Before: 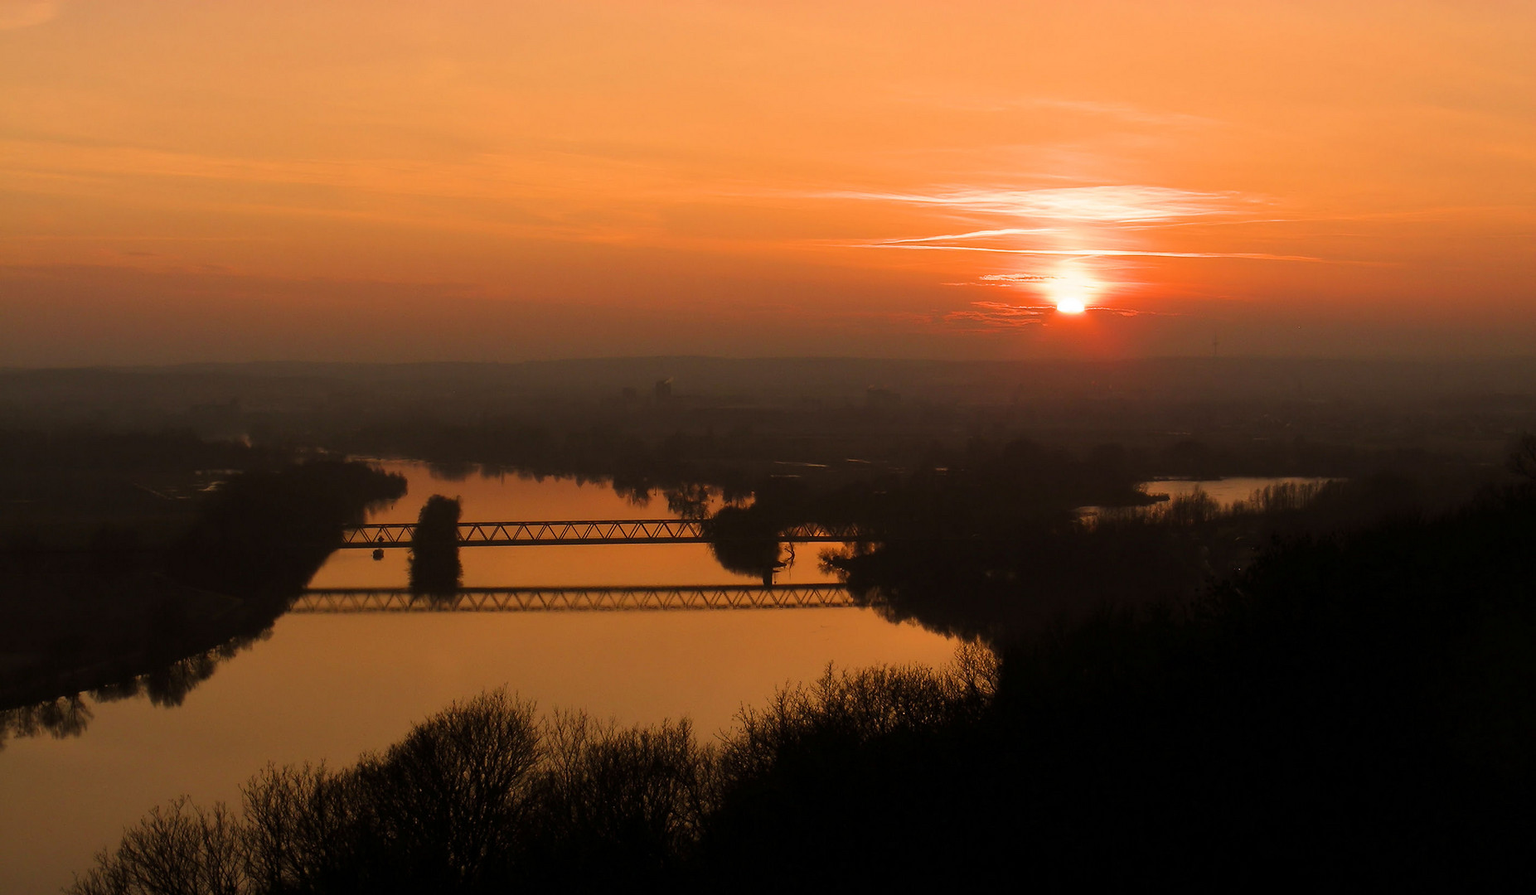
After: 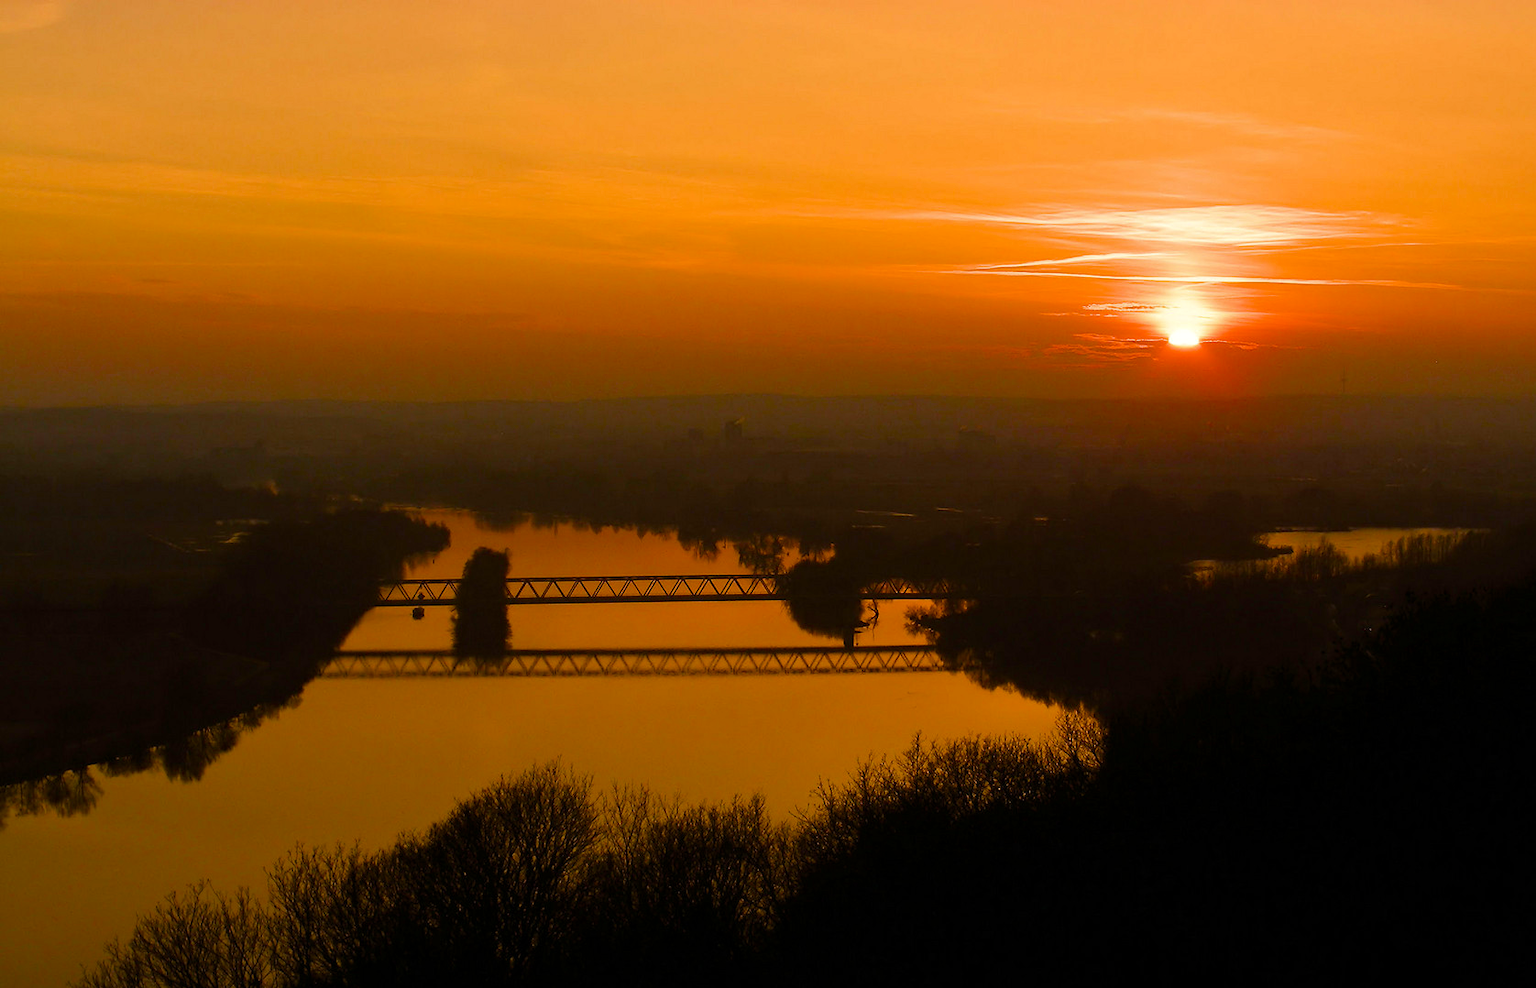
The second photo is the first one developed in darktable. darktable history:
color correction: highlights a* -5.78, highlights b* 11.27
crop: right 9.513%, bottom 0.032%
color balance rgb: highlights gain › chroma 1.479%, highlights gain › hue 309.66°, perceptual saturation grading › global saturation 20%, perceptual saturation grading › highlights -25.177%, perceptual saturation grading › shadows 49.478%
haze removal: compatibility mode true, adaptive false
